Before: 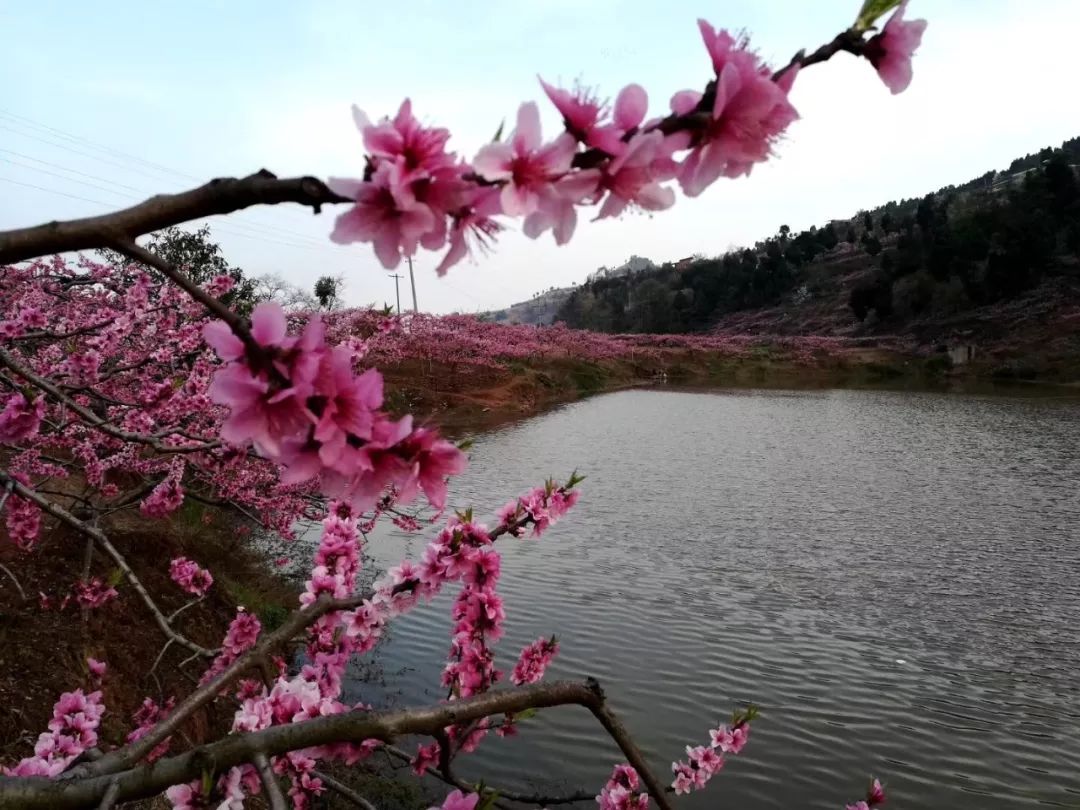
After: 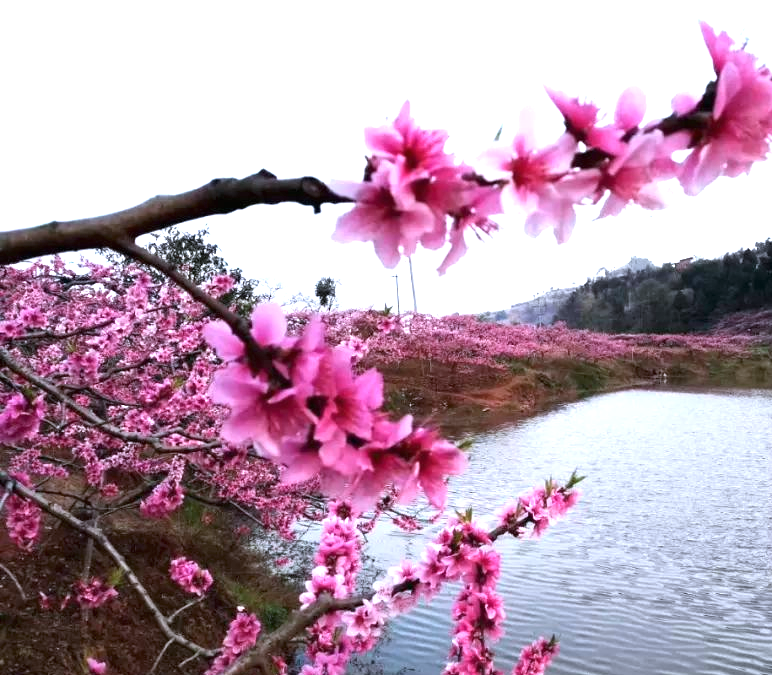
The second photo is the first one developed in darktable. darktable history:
crop: right 28.513%, bottom 16.554%
color calibration: illuminant as shot in camera, x 0.37, y 0.382, temperature 4315.88 K
exposure: black level correction 0, exposure 1.404 EV, compensate exposure bias true, compensate highlight preservation false
